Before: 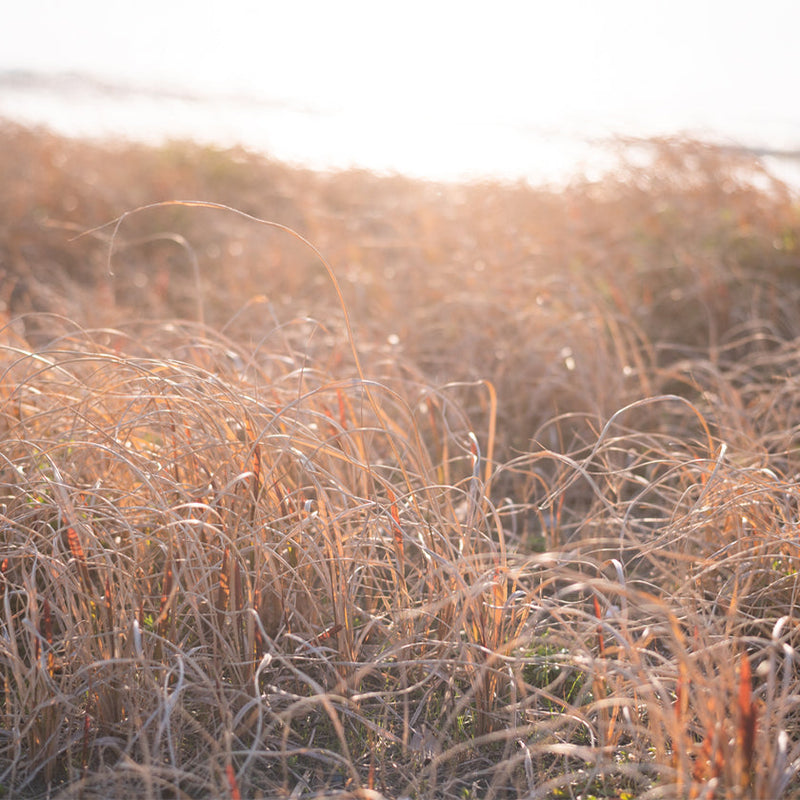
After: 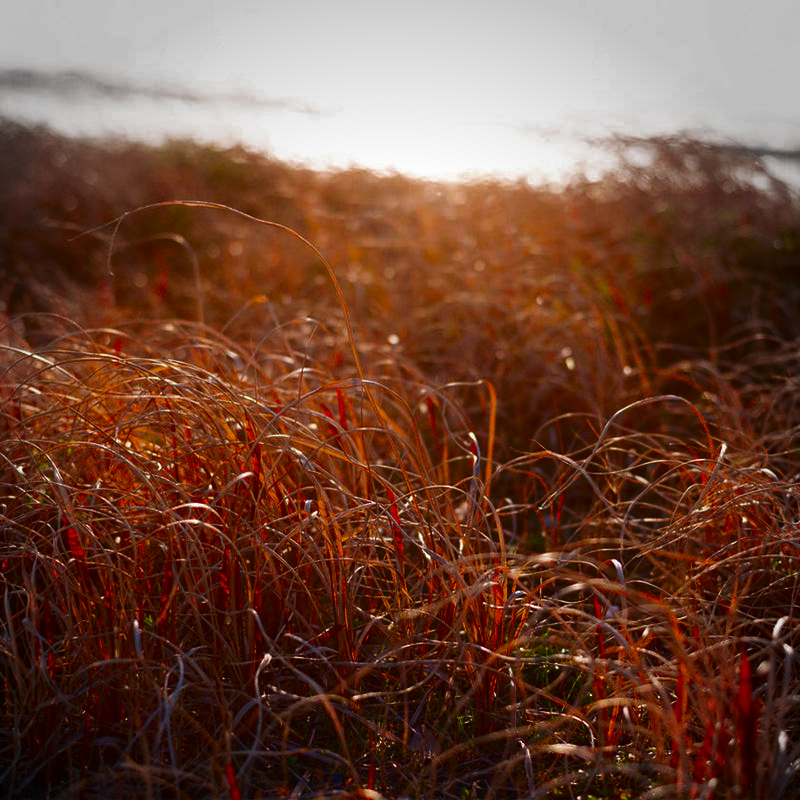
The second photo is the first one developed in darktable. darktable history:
contrast brightness saturation: brightness -0.994, saturation 0.986
vignetting: brightness -0.442, saturation -0.688, center (-0.029, 0.244)
